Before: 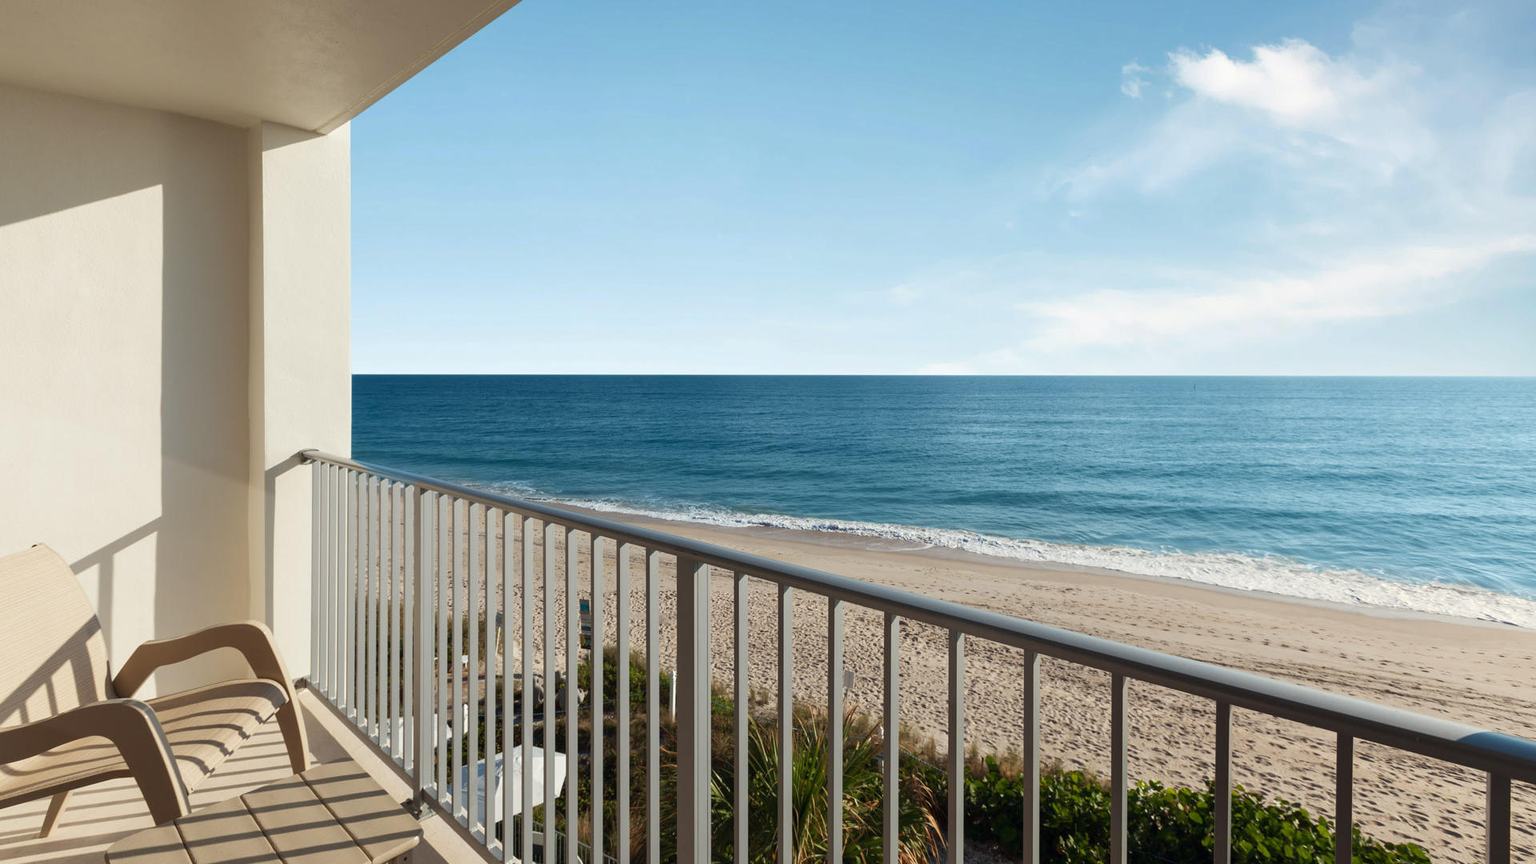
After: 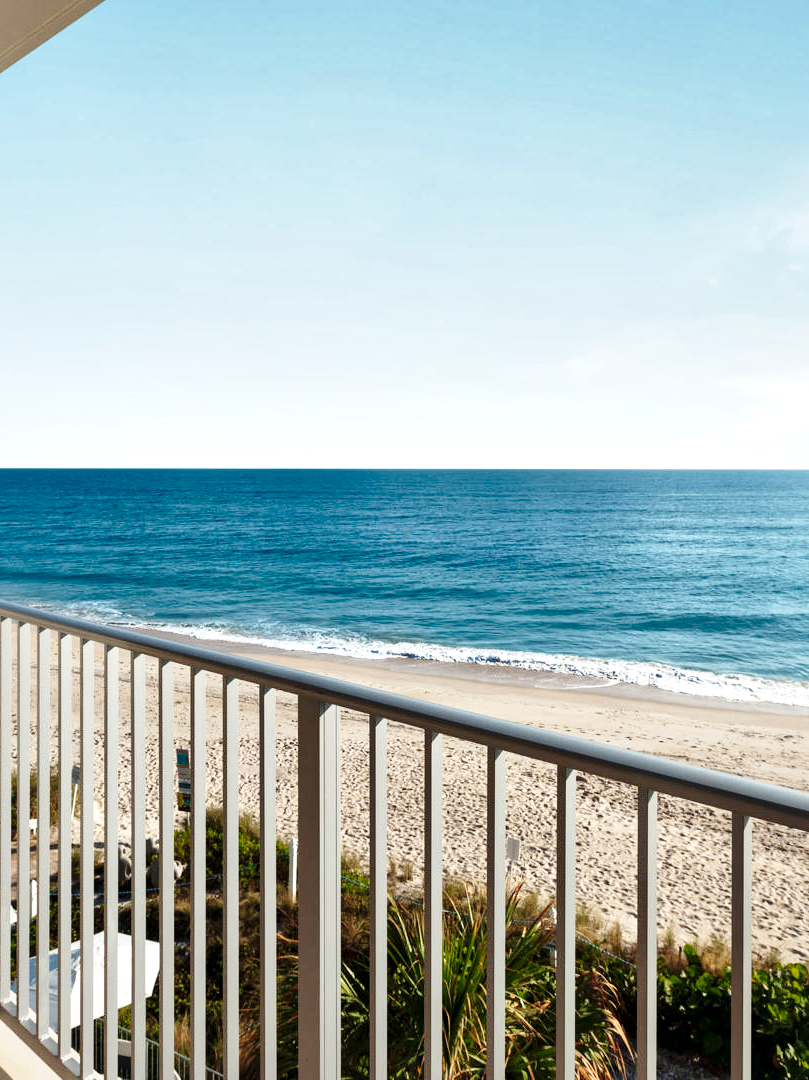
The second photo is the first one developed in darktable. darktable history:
base curve: curves: ch0 [(0, 0) (0.028, 0.03) (0.121, 0.232) (0.46, 0.748) (0.859, 0.968) (1, 1)], preserve colors none
shadows and highlights: shadows 37.27, highlights -28.18, soften with gaussian
local contrast: mode bilateral grid, contrast 25, coarseness 60, detail 151%, midtone range 0.2
crop: left 28.583%, right 29.231%
